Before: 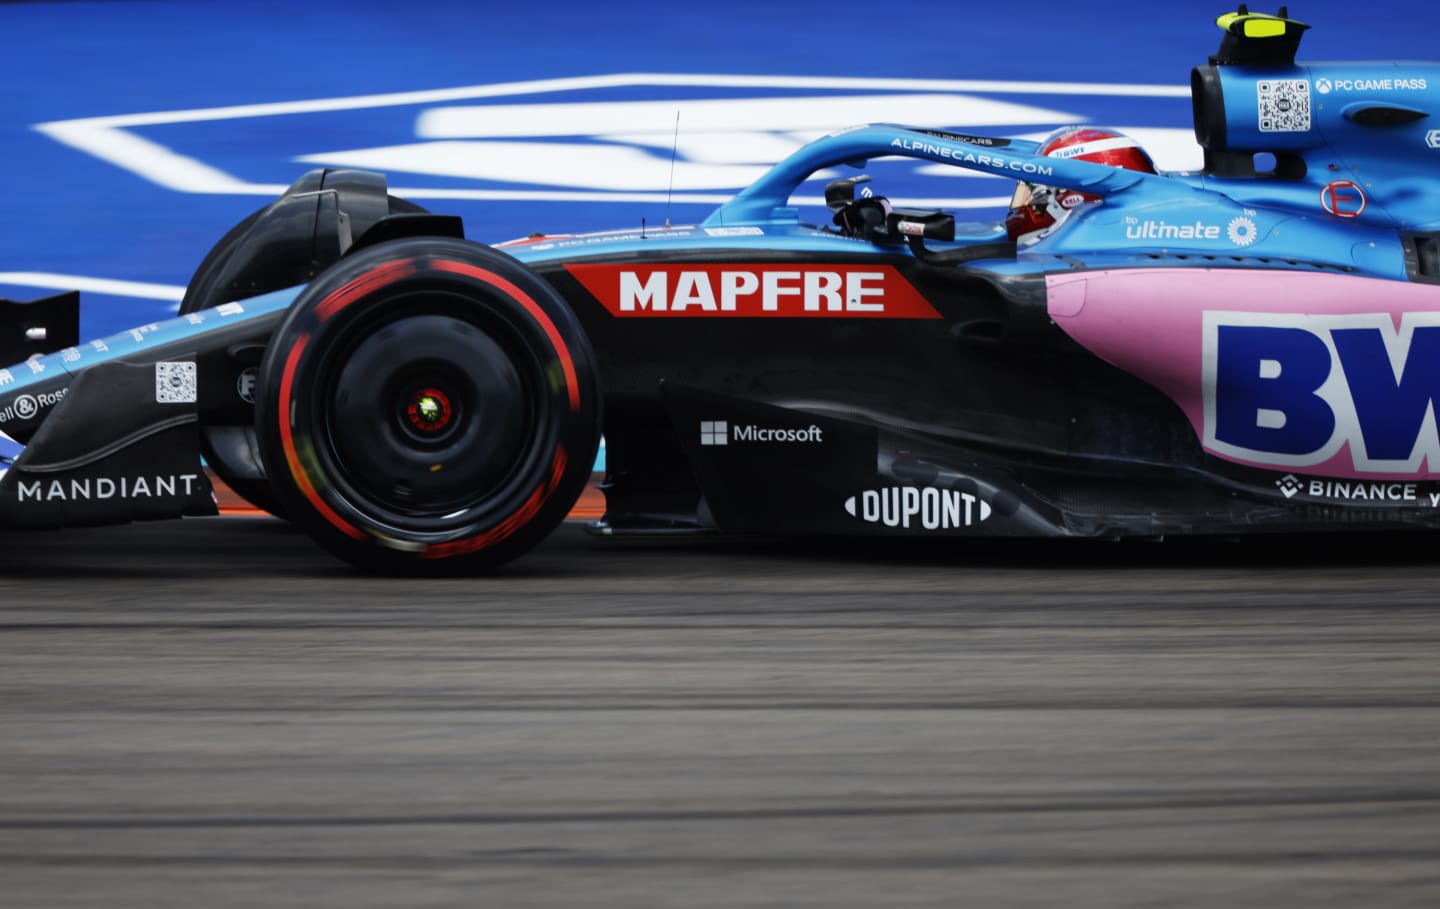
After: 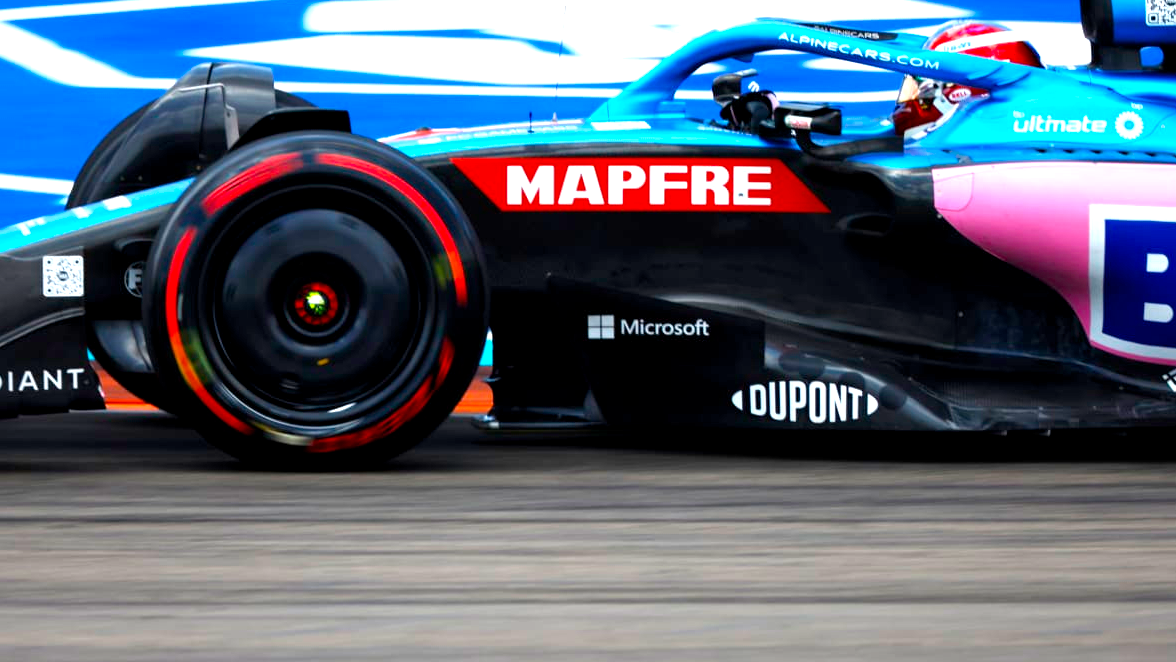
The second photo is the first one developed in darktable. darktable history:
exposure: black level correction 0.001, exposure 1.038 EV, compensate highlight preservation false
color balance rgb: perceptual saturation grading › global saturation 29.465%
crop: left 7.91%, top 11.711%, right 10.374%, bottom 15.387%
